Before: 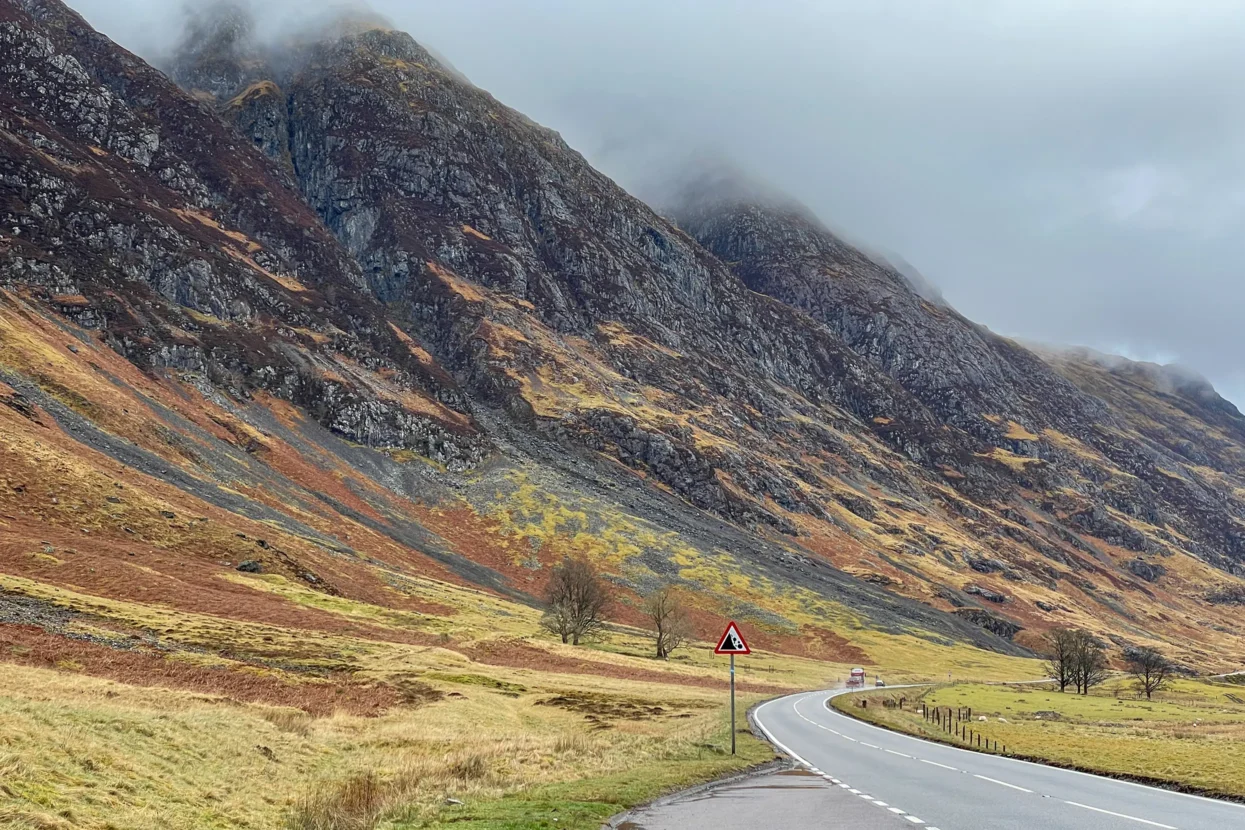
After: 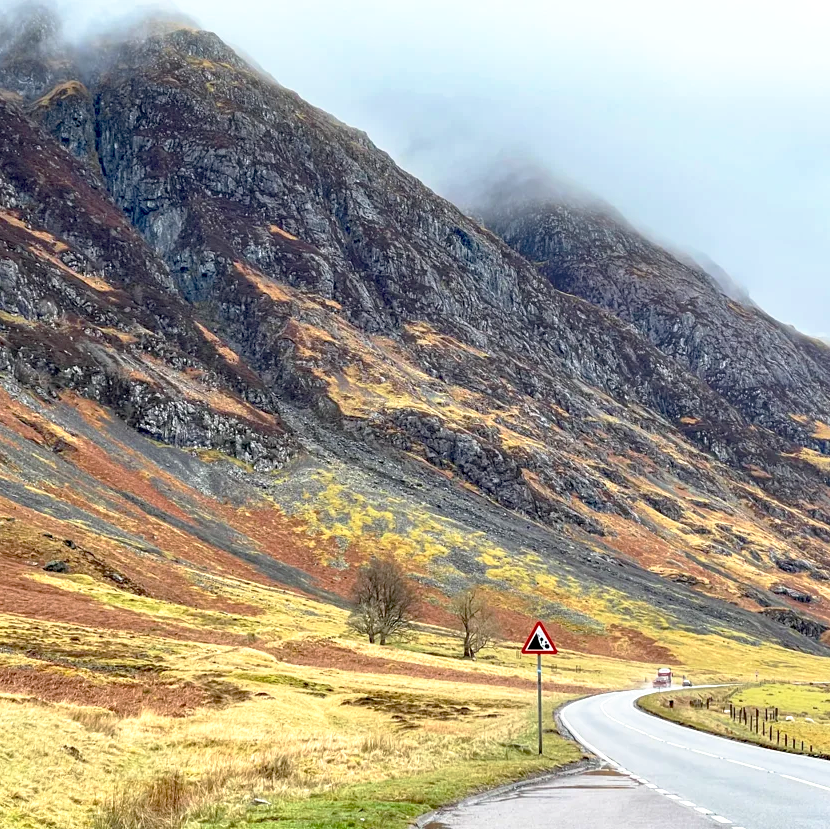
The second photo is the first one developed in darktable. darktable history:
exposure: exposure 0.6 EV, compensate highlight preservation false
base curve: curves: ch0 [(0.017, 0) (0.425, 0.441) (0.844, 0.933) (1, 1)], preserve colors none
crop and rotate: left 15.546%, right 17.787%
